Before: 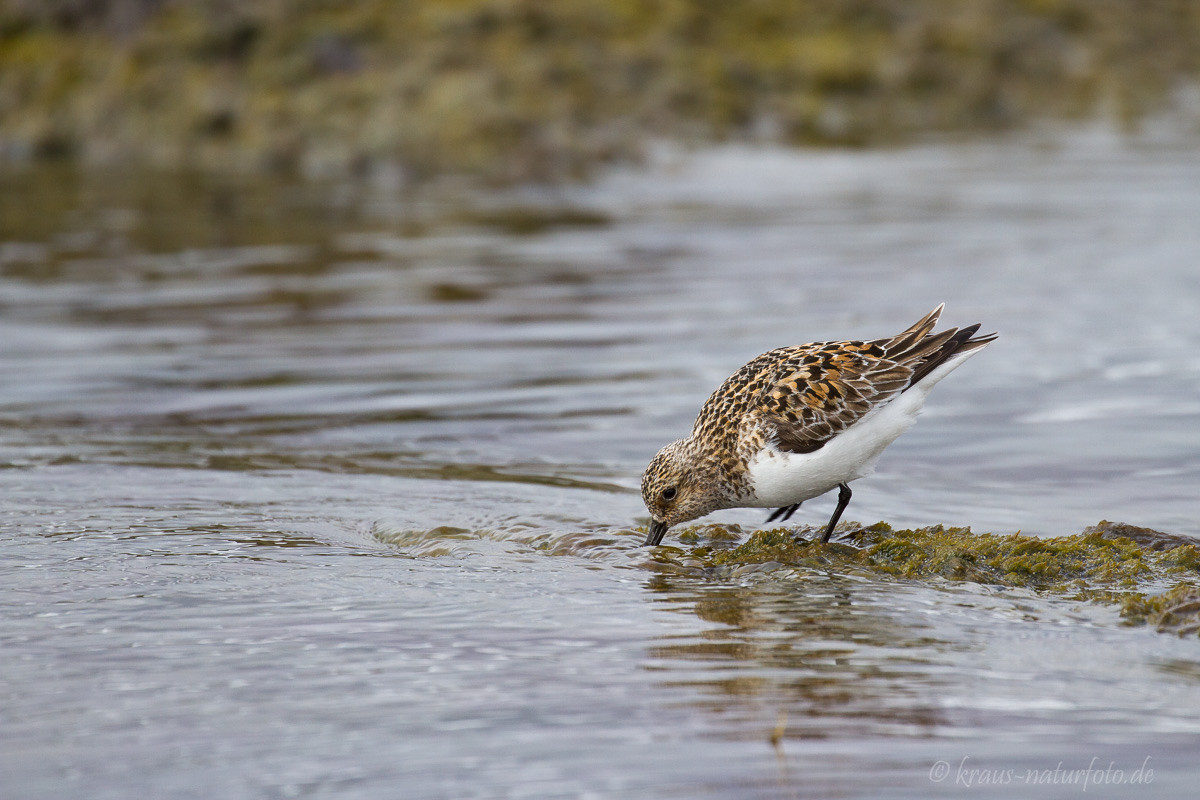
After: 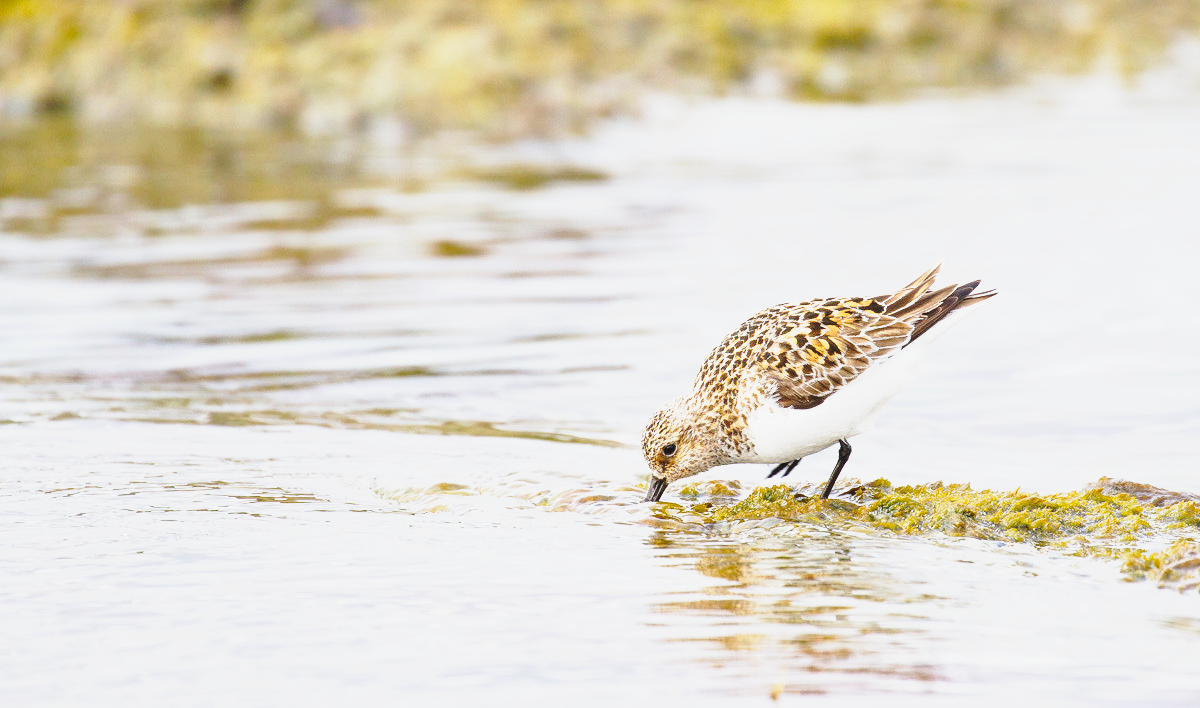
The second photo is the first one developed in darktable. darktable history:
contrast brightness saturation: contrast -0.098, brightness 0.044, saturation 0.076
exposure: exposure 1.146 EV, compensate highlight preservation false
base curve: curves: ch0 [(0, 0) (0.028, 0.03) (0.105, 0.232) (0.387, 0.748) (0.754, 0.968) (1, 1)], preserve colors none
crop and rotate: top 5.602%, bottom 5.813%
